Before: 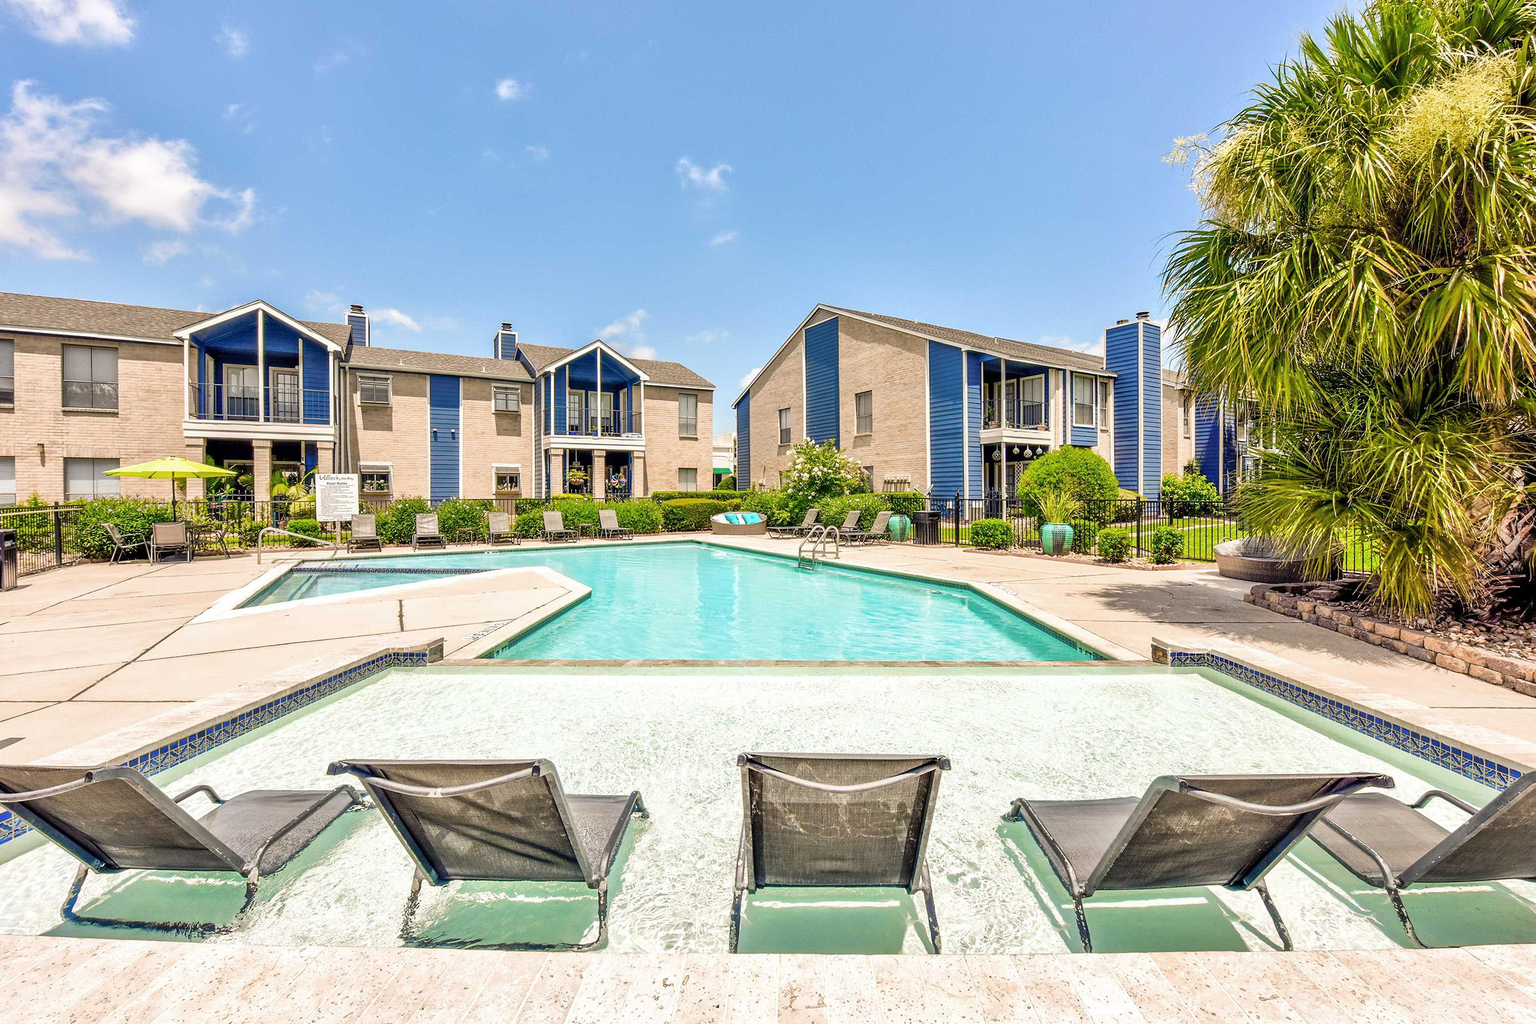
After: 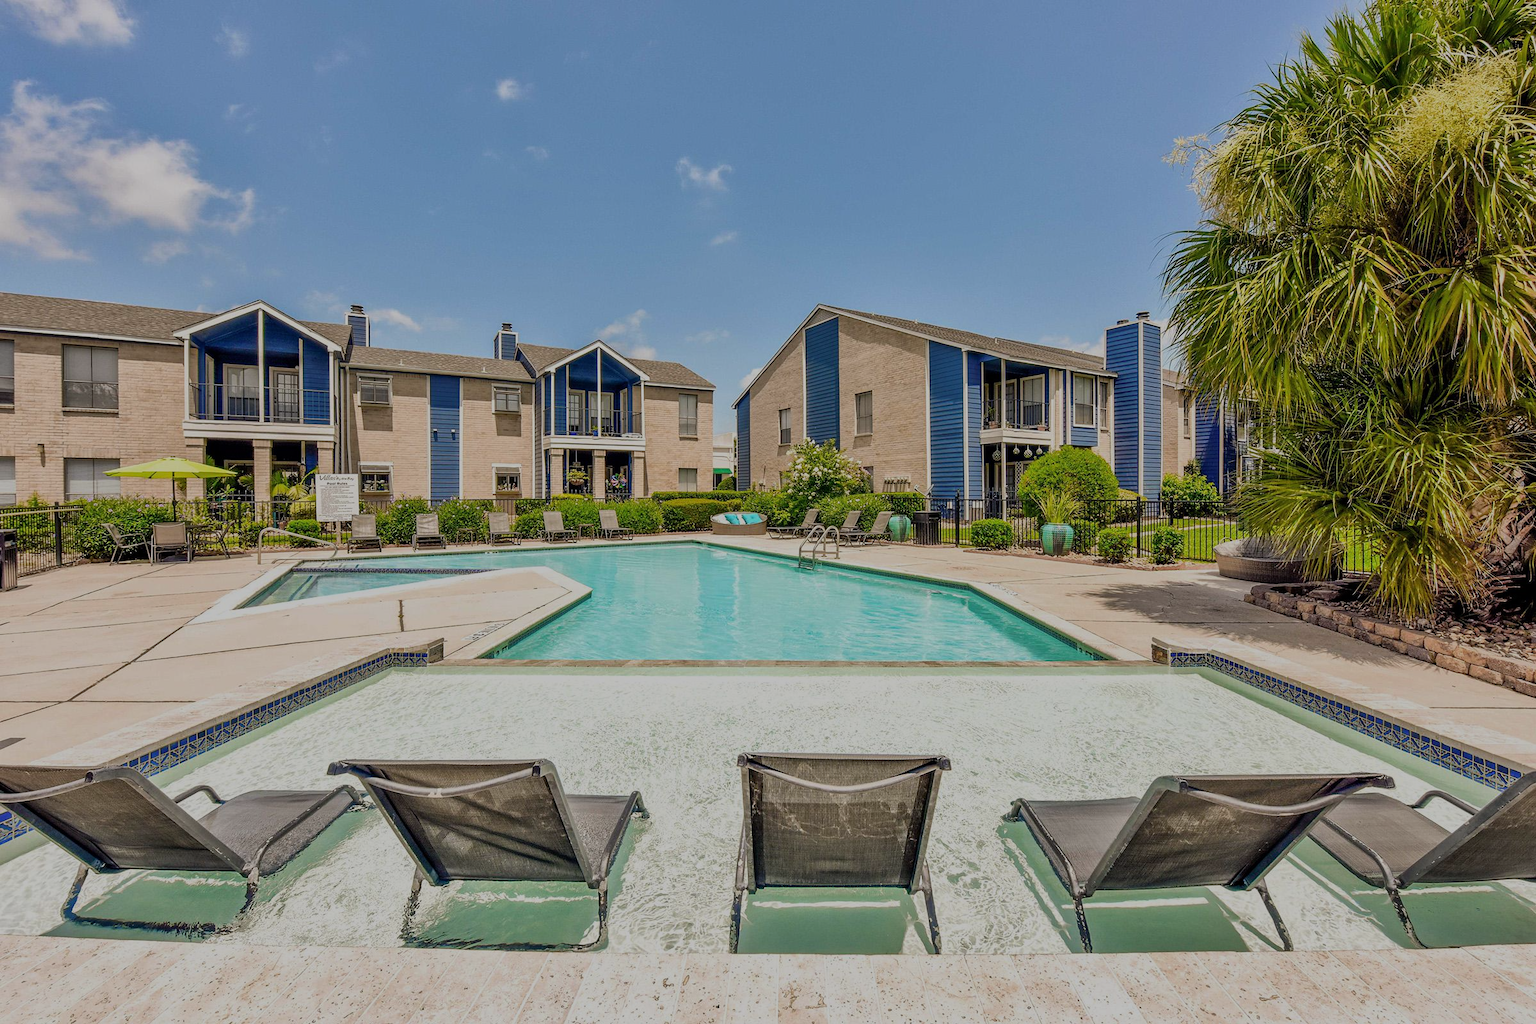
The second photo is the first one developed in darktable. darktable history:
exposure: exposure -0.972 EV, compensate highlight preservation false
